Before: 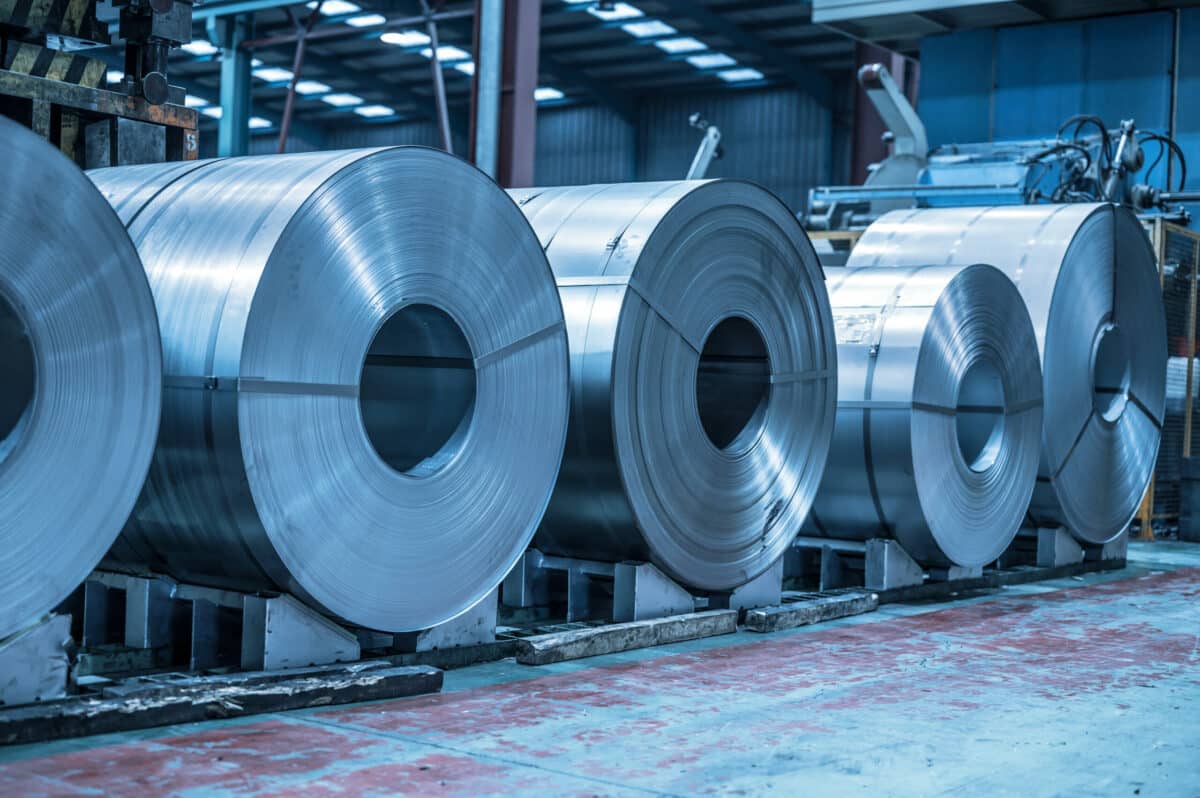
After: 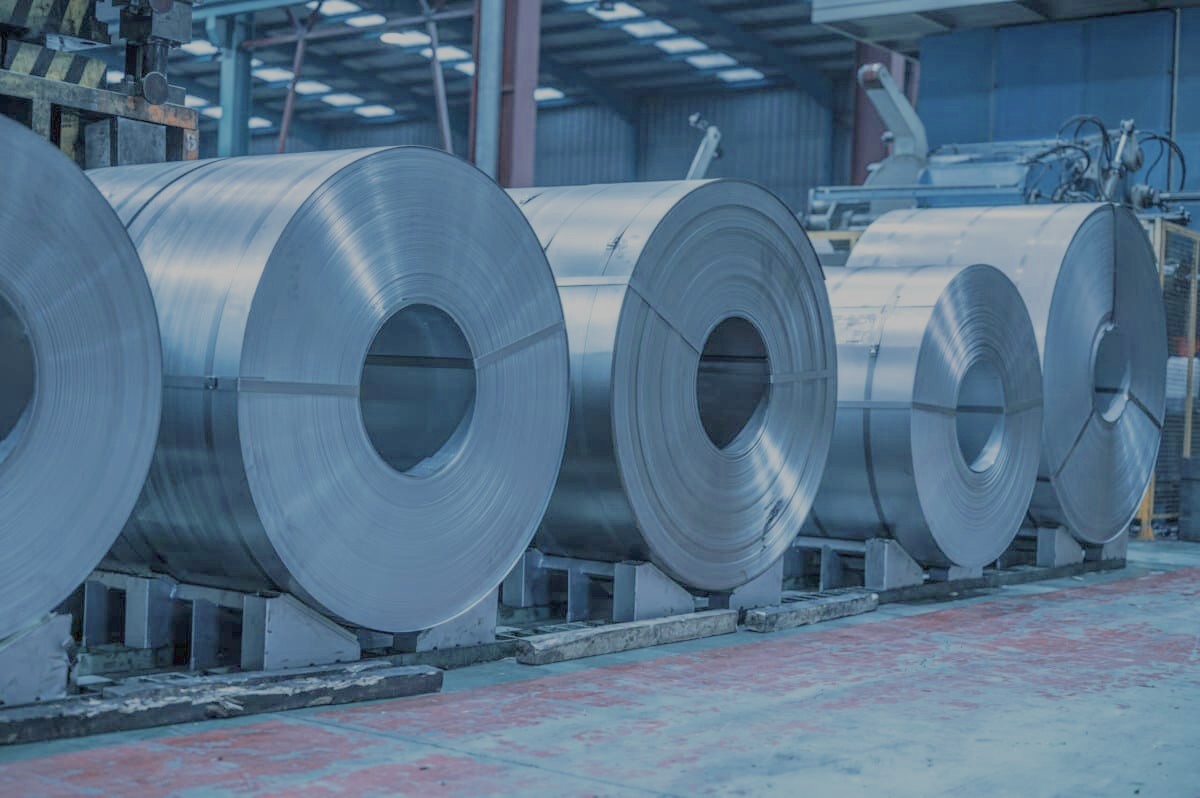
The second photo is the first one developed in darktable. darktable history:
color zones: curves: ch0 [(0, 0.613) (0.01, 0.613) (0.245, 0.448) (0.498, 0.529) (0.642, 0.665) (0.879, 0.777) (0.99, 0.613)]; ch1 [(0, 0) (0.143, 0) (0.286, 0) (0.429, 0) (0.571, 0) (0.714, 0) (0.857, 0)], mix -131.09%
filmic rgb: black relative exposure -14 EV, white relative exposure 8 EV, threshold 3 EV, hardness 3.74, latitude 50%, contrast 0.5, color science v5 (2021), contrast in shadows safe, contrast in highlights safe, enable highlight reconstruction true
color correction: saturation 0.57
exposure: black level correction 0, exposure 0.9 EV, compensate exposure bias true, compensate highlight preservation false
